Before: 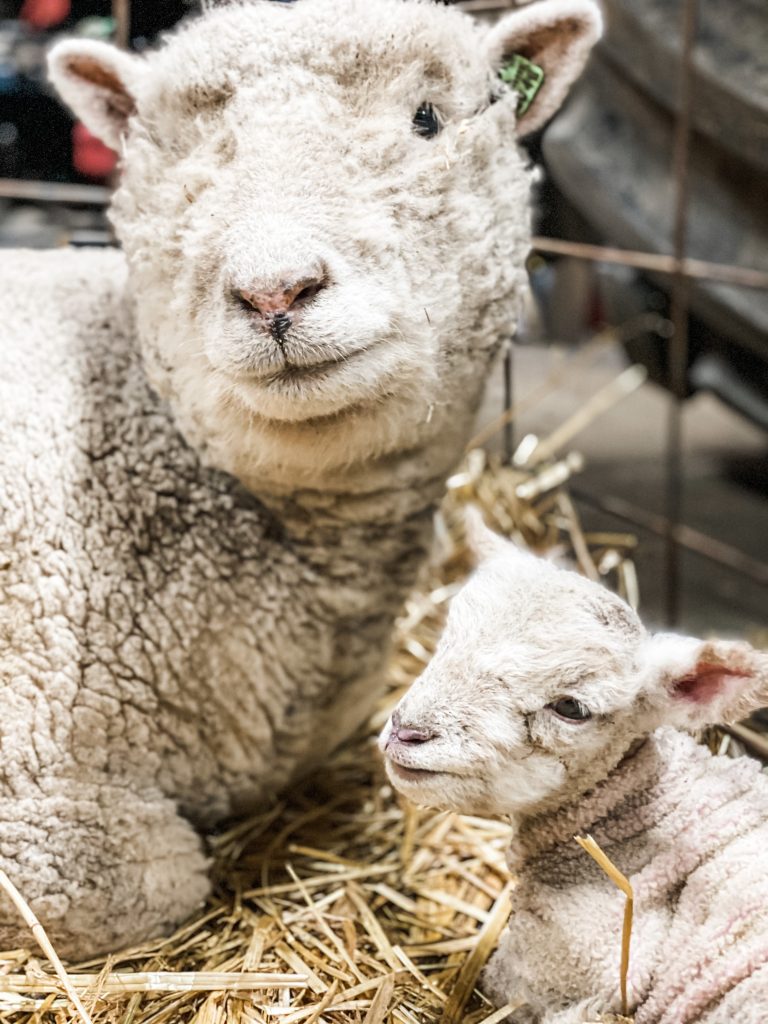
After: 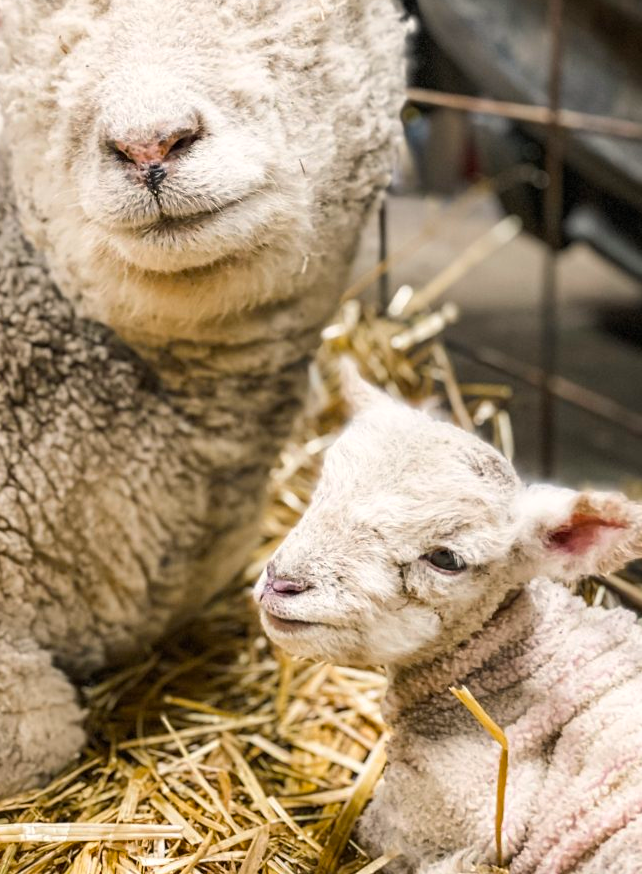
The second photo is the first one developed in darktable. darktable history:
crop: left 16.328%, top 14.583%
color balance rgb: highlights gain › chroma 1.061%, highlights gain › hue 60.14°, perceptual saturation grading › global saturation 30.285%
tone equalizer: edges refinement/feathering 500, mask exposure compensation -1.57 EV, preserve details no
